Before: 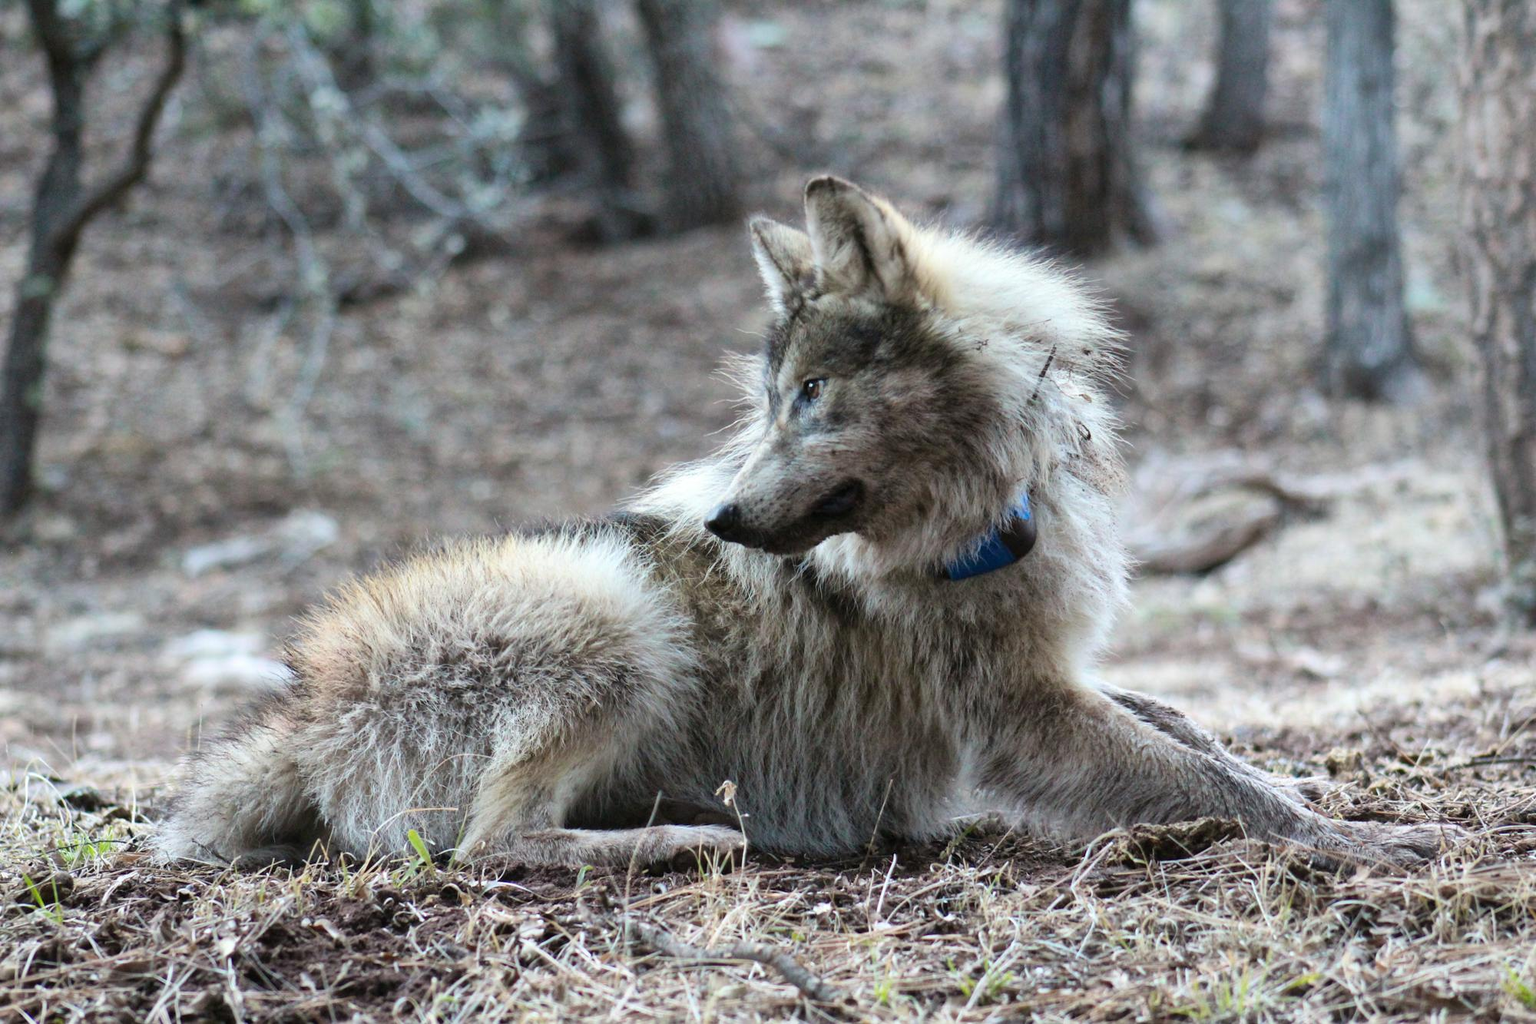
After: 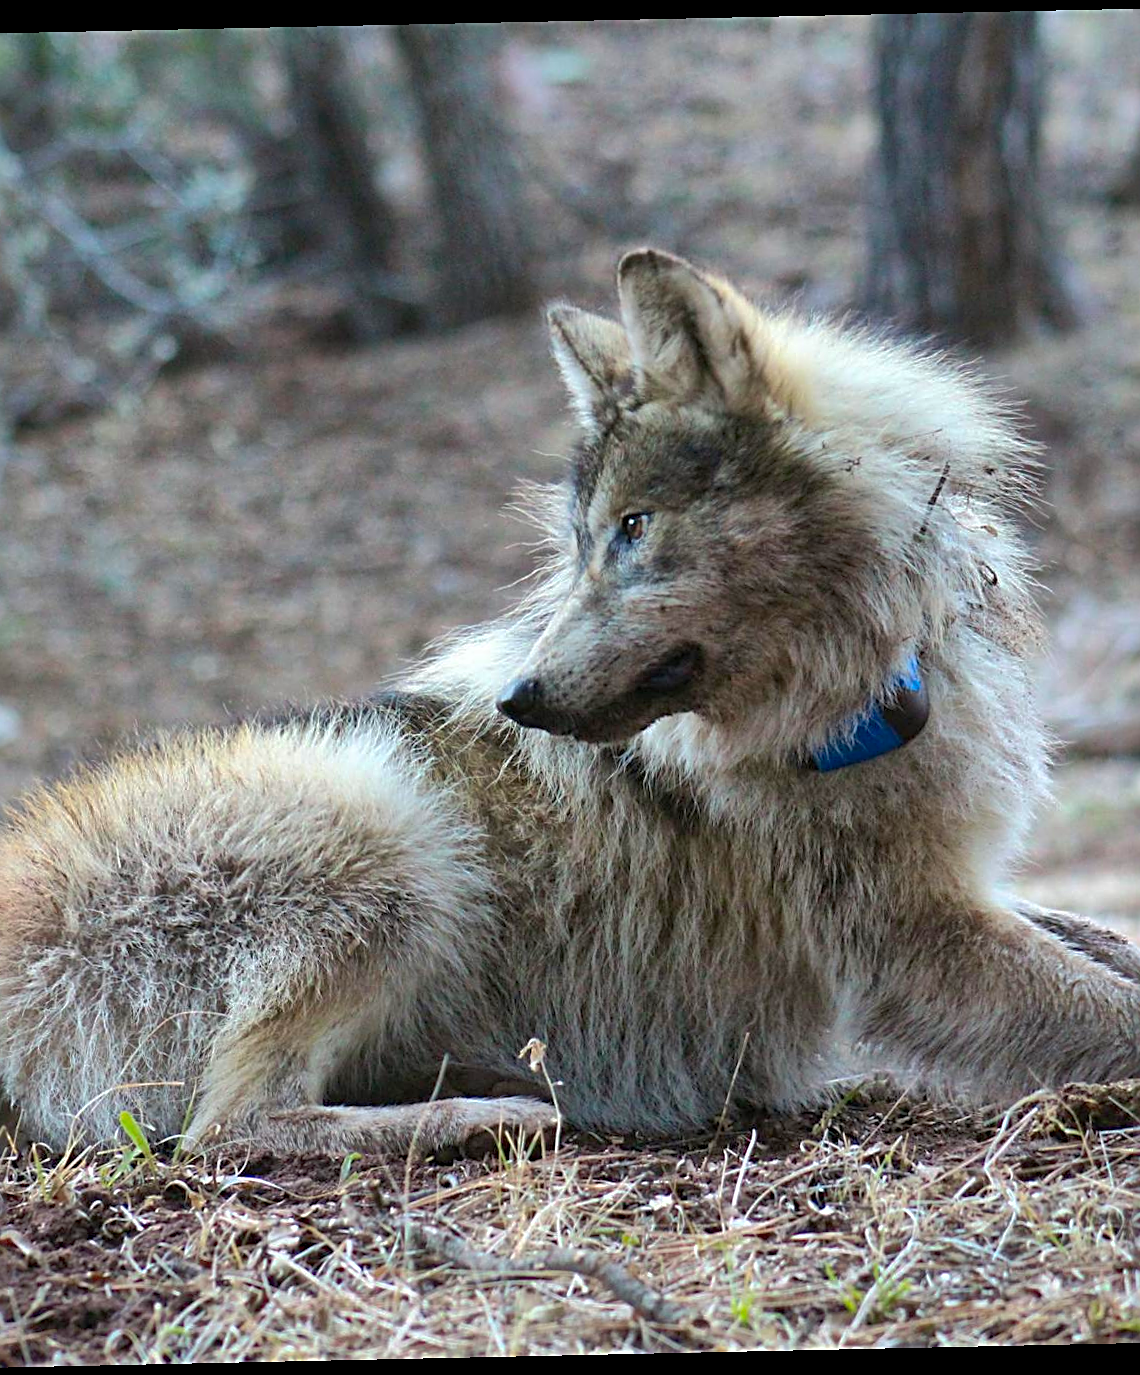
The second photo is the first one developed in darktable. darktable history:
crop: left 21.496%, right 22.254%
shadows and highlights: on, module defaults
rotate and perspective: rotation -1.24°, automatic cropping off
sharpen: radius 2.531, amount 0.628
color correction: saturation 1.32
